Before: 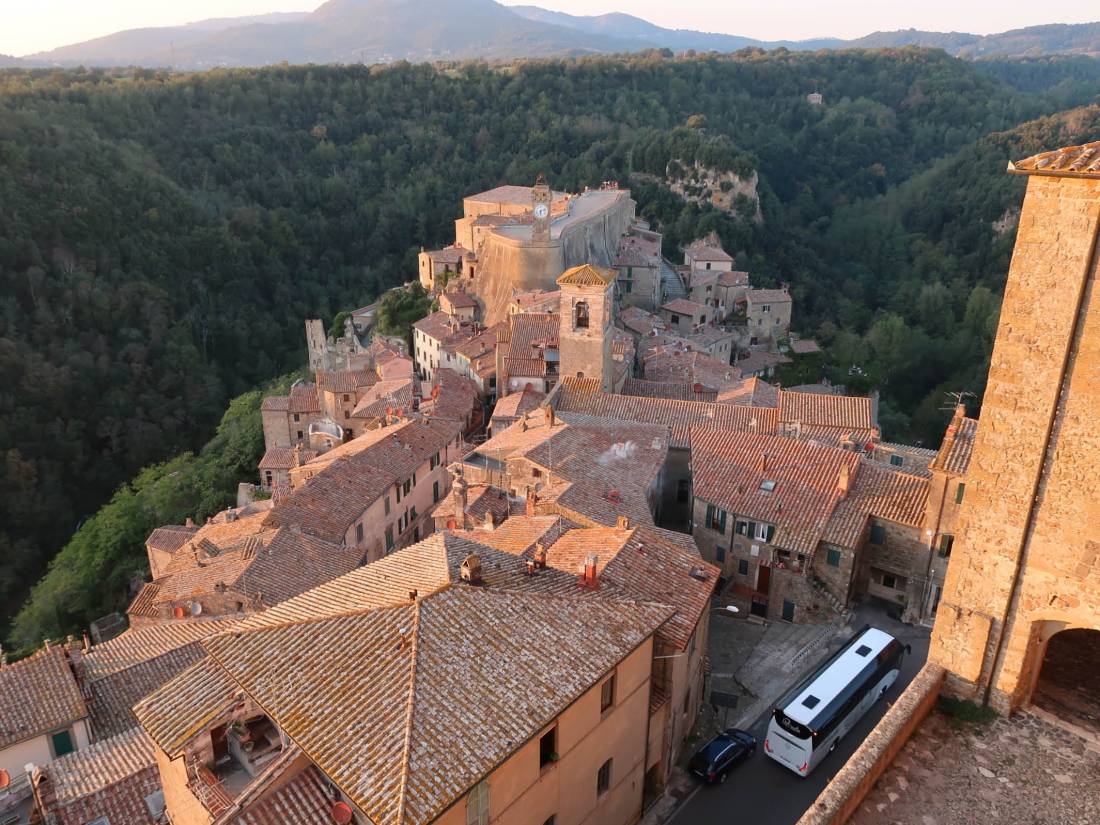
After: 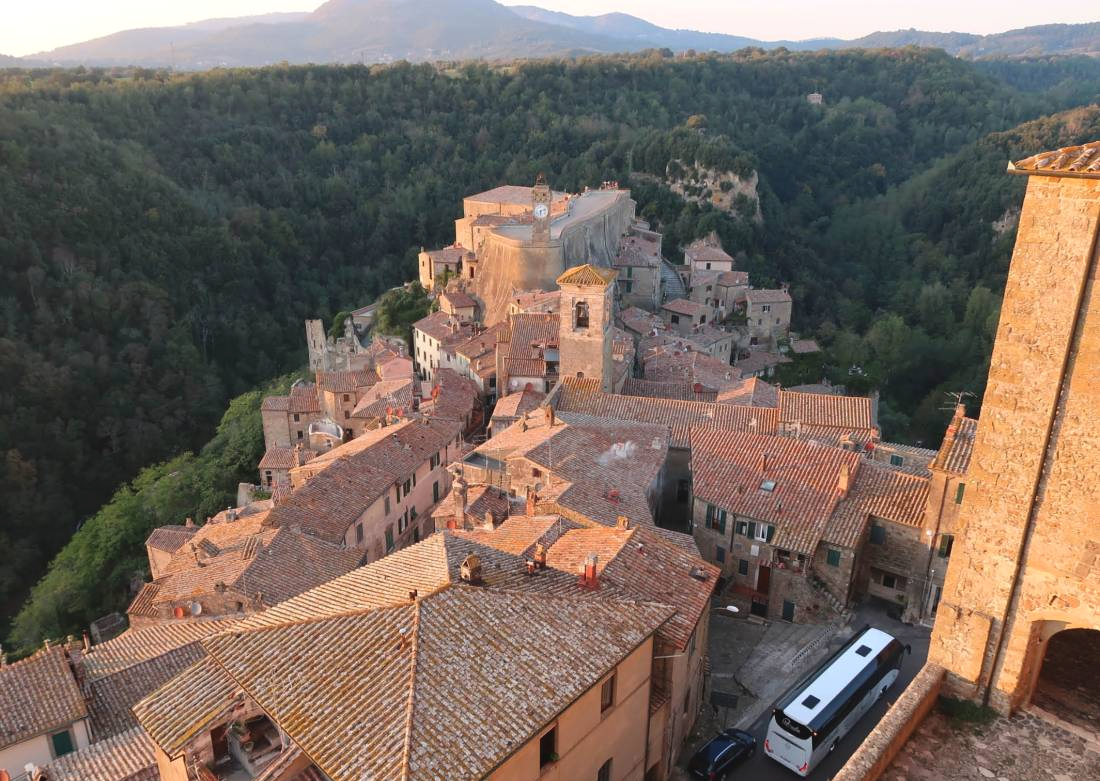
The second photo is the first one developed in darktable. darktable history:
exposure: black level correction -0.004, exposure 0.052 EV, compensate highlight preservation false
crop and rotate: top 0.01%, bottom 5.231%
